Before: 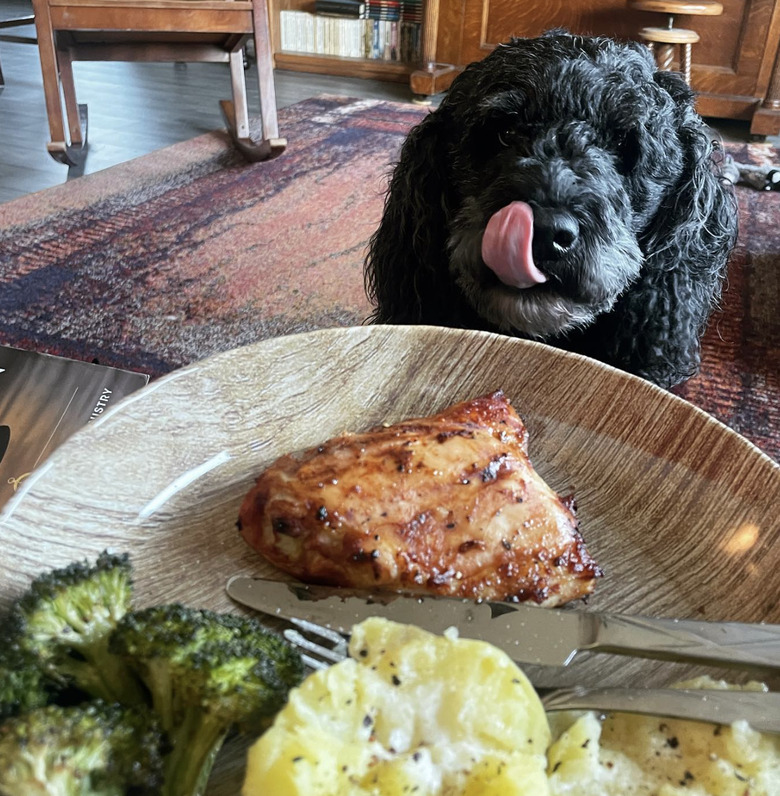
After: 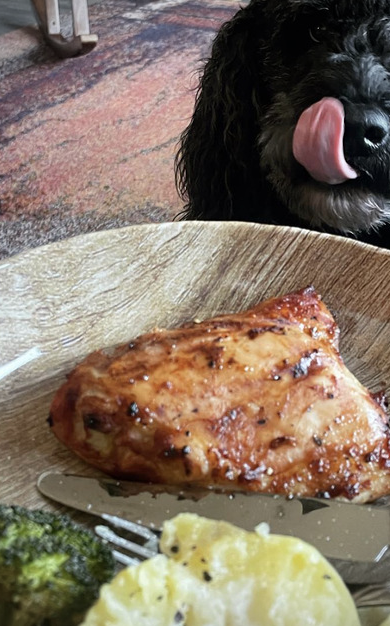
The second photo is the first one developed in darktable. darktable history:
vignetting: center (-0.077, 0.064)
crop and rotate: angle 0.022°, left 24.233%, top 13.09%, right 25.654%, bottom 8.201%
